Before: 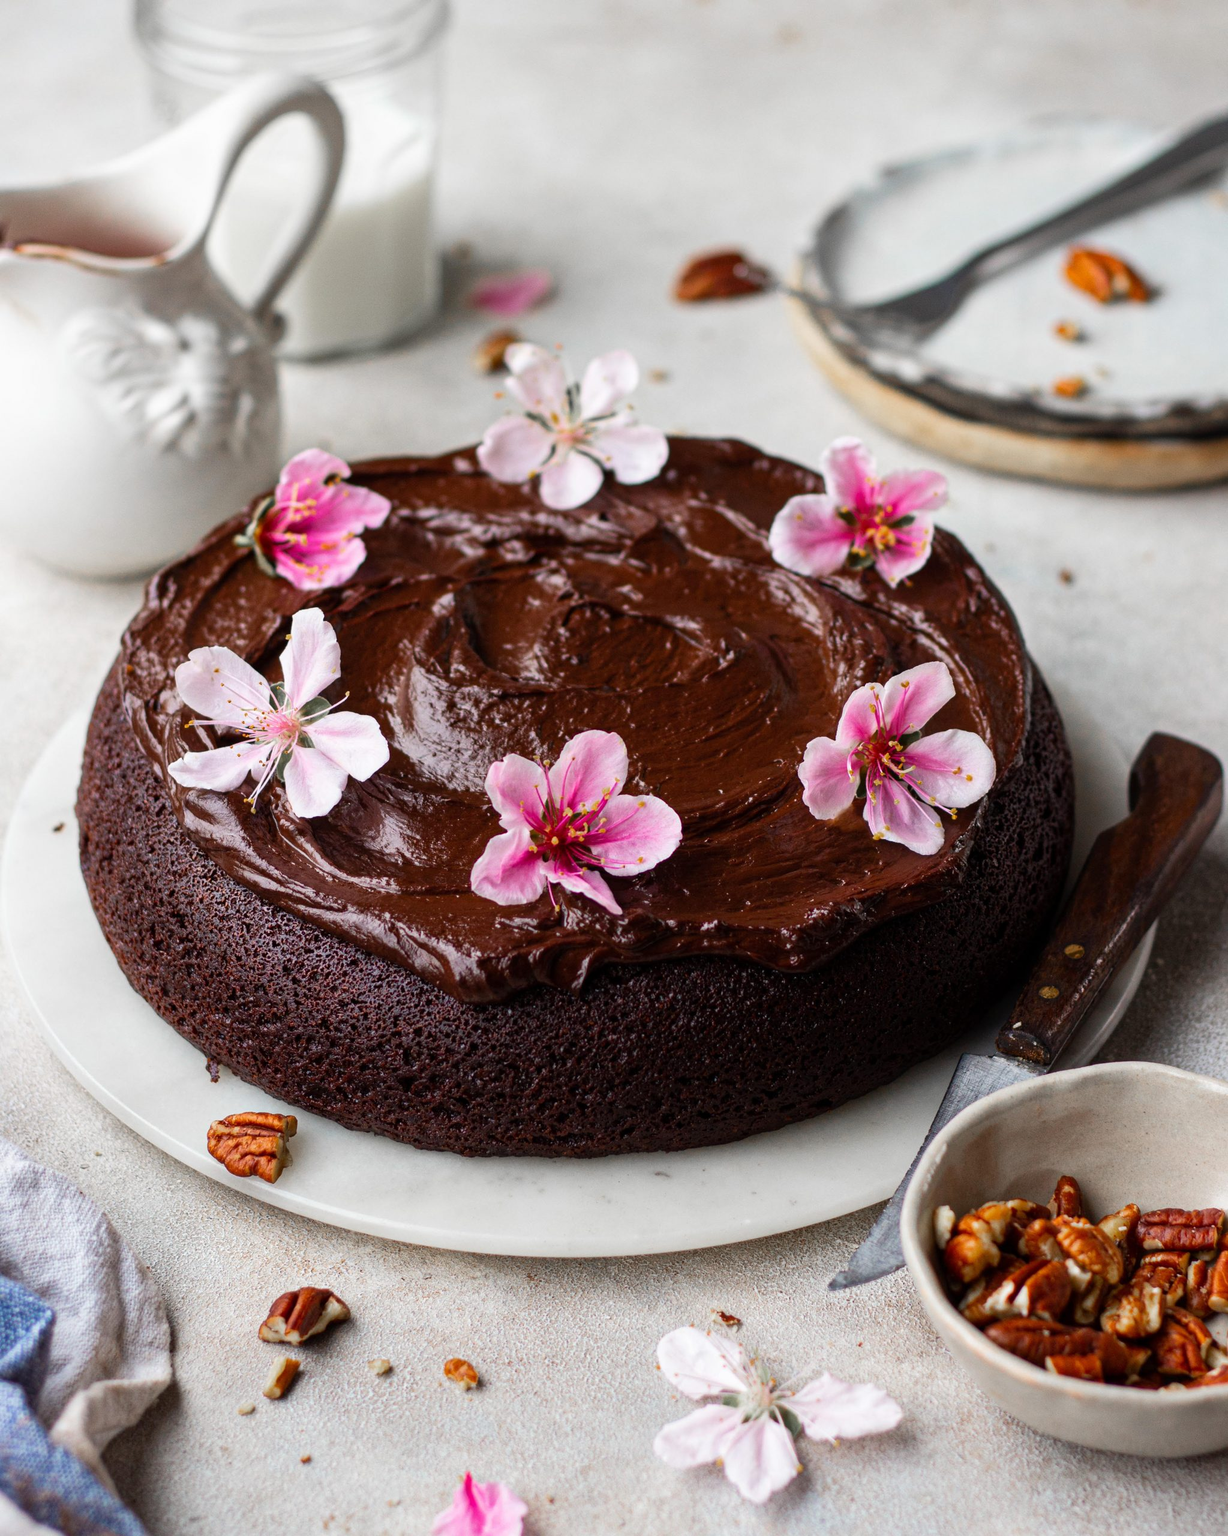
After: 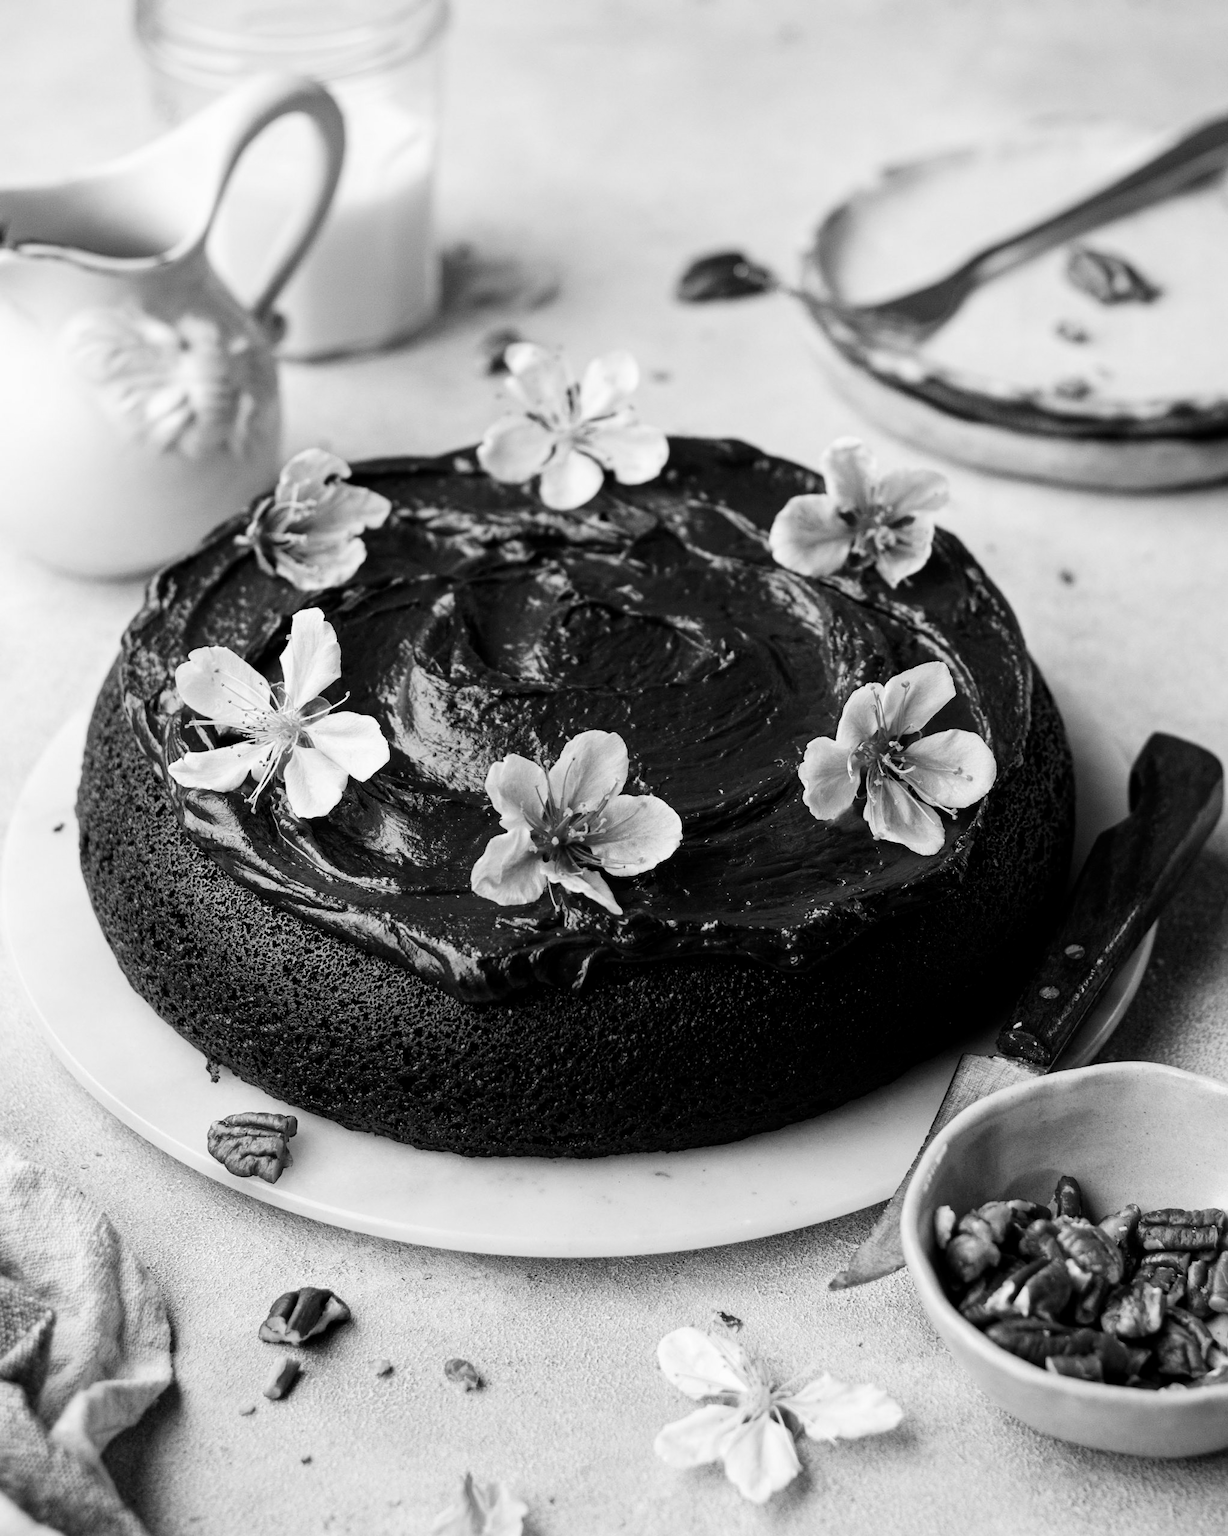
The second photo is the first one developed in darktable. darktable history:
color contrast: green-magenta contrast 0, blue-yellow contrast 0
tone curve: curves: ch0 [(0.021, 0) (0.104, 0.052) (0.496, 0.526) (0.737, 0.783) (1, 1)], color space Lab, linked channels, preserve colors none
